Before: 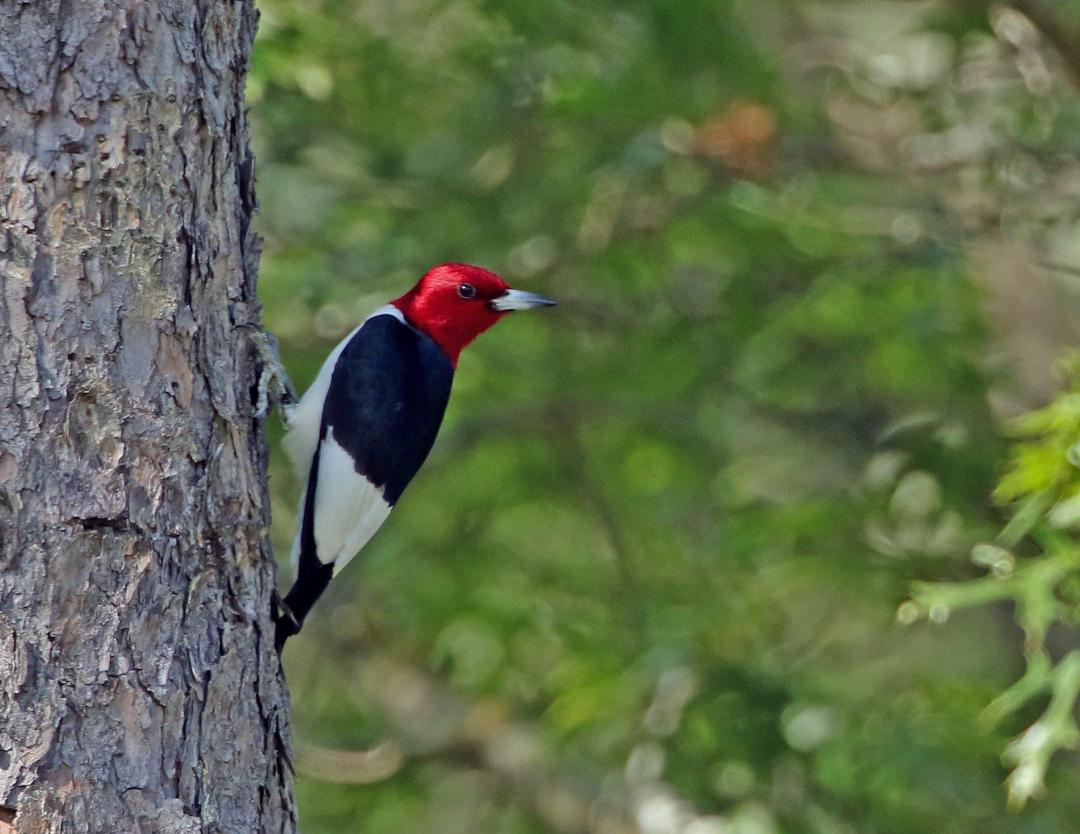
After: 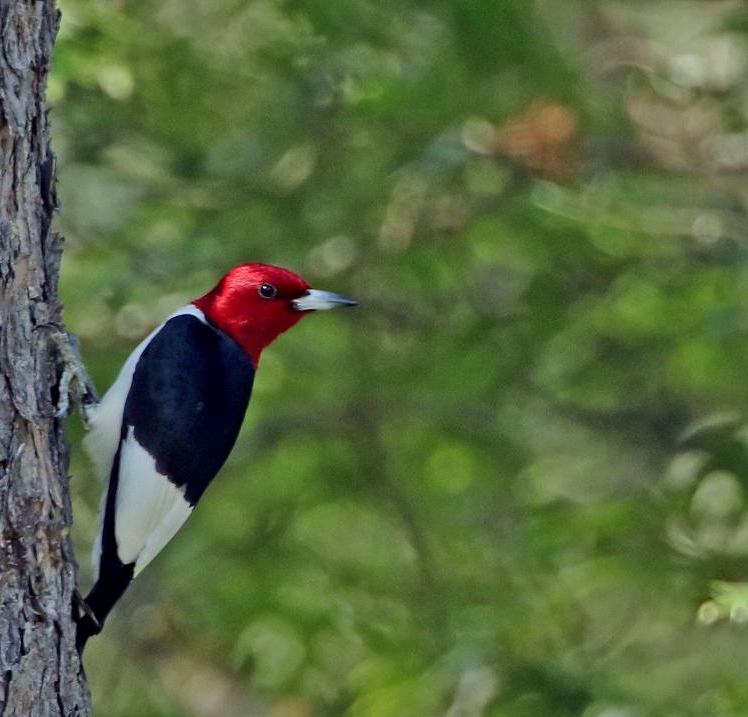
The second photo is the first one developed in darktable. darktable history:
crop: left 18.479%, right 12.2%, bottom 13.971%
local contrast: mode bilateral grid, contrast 20, coarseness 50, detail 120%, midtone range 0.2
